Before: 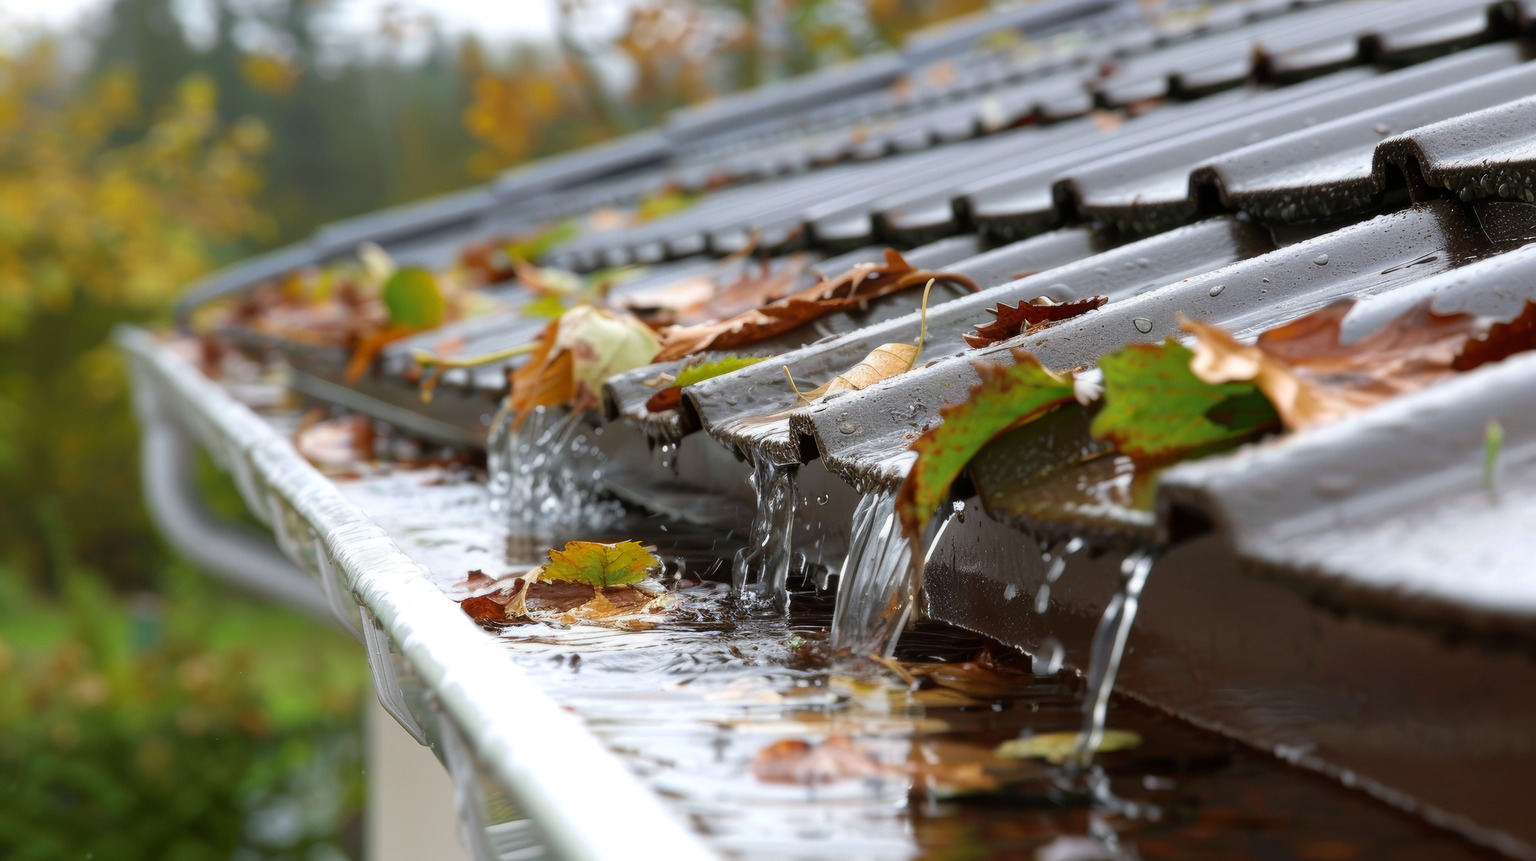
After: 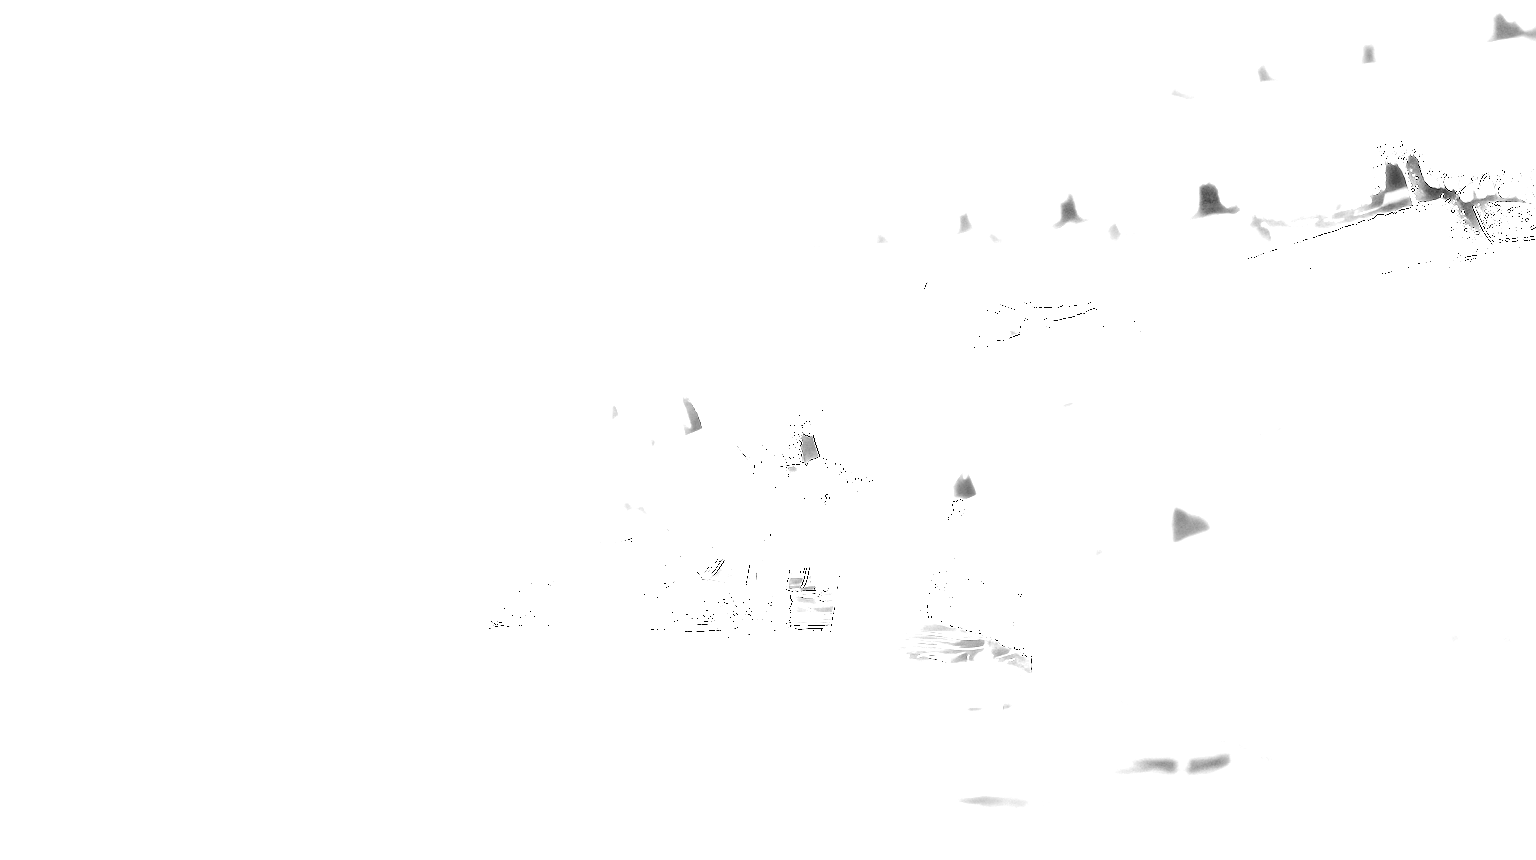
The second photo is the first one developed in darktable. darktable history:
exposure: exposure 8 EV, compensate highlight preservation false
monochrome: a 32, b 64, size 2.3
